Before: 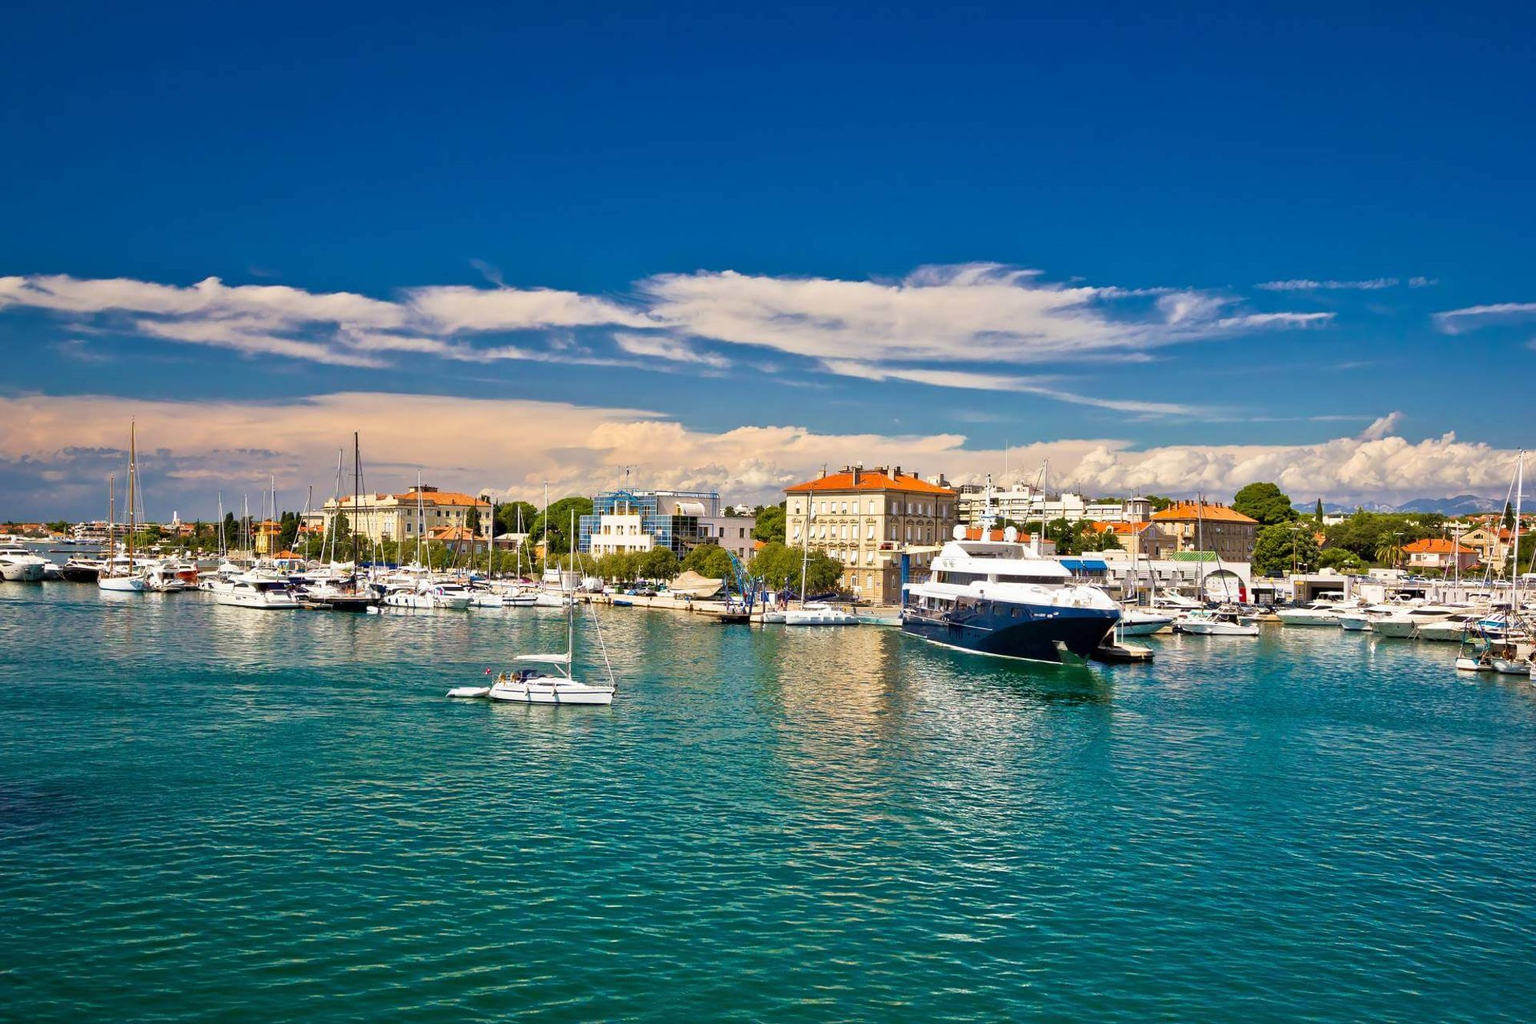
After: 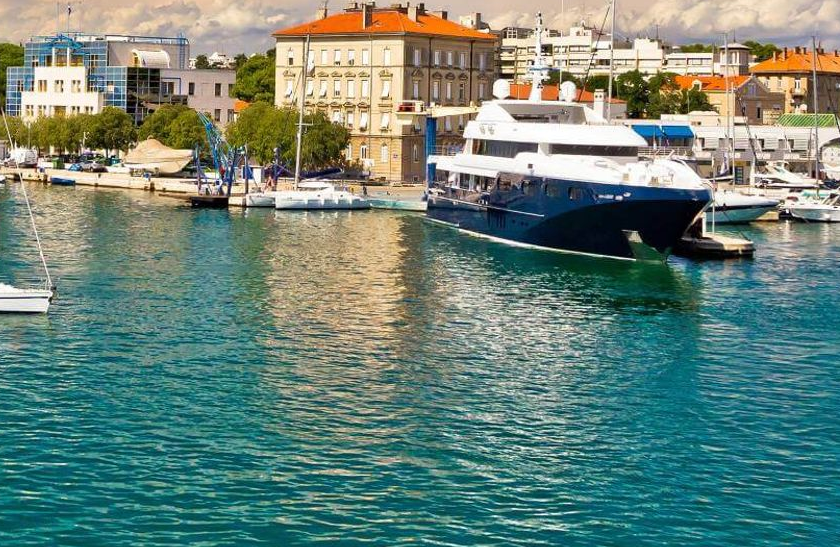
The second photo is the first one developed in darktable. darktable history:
crop: left 37.438%, top 45.328%, right 20.535%, bottom 13.628%
